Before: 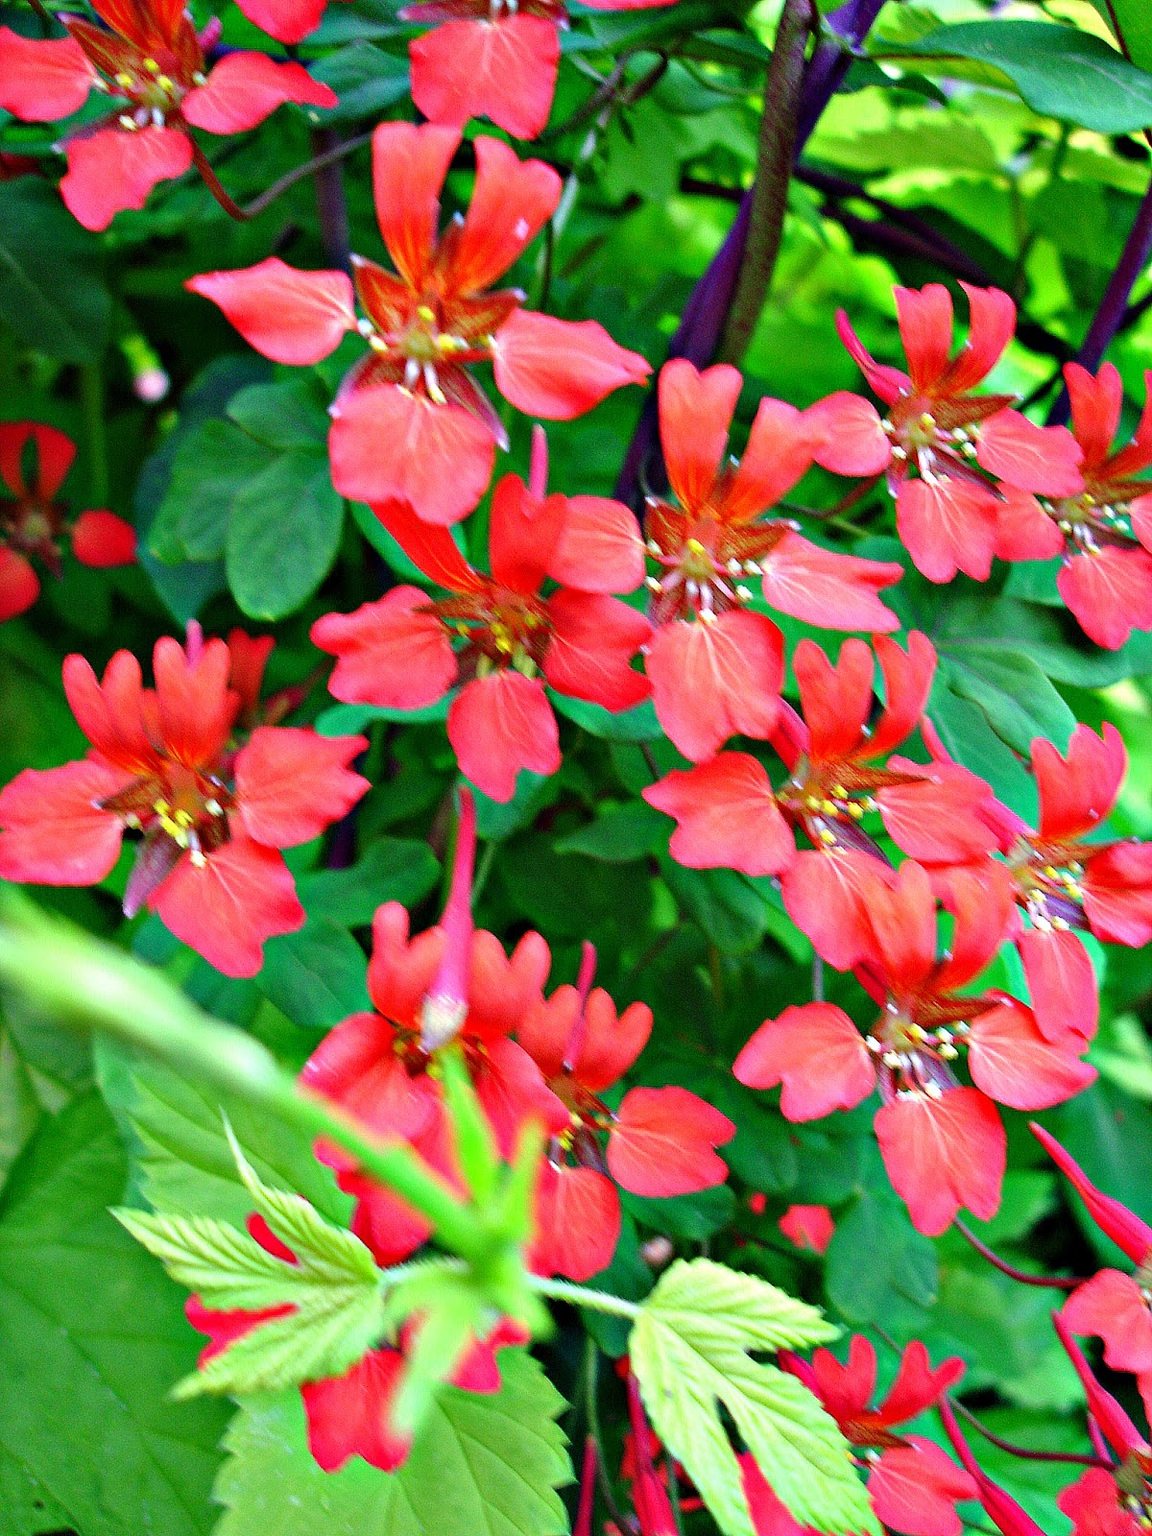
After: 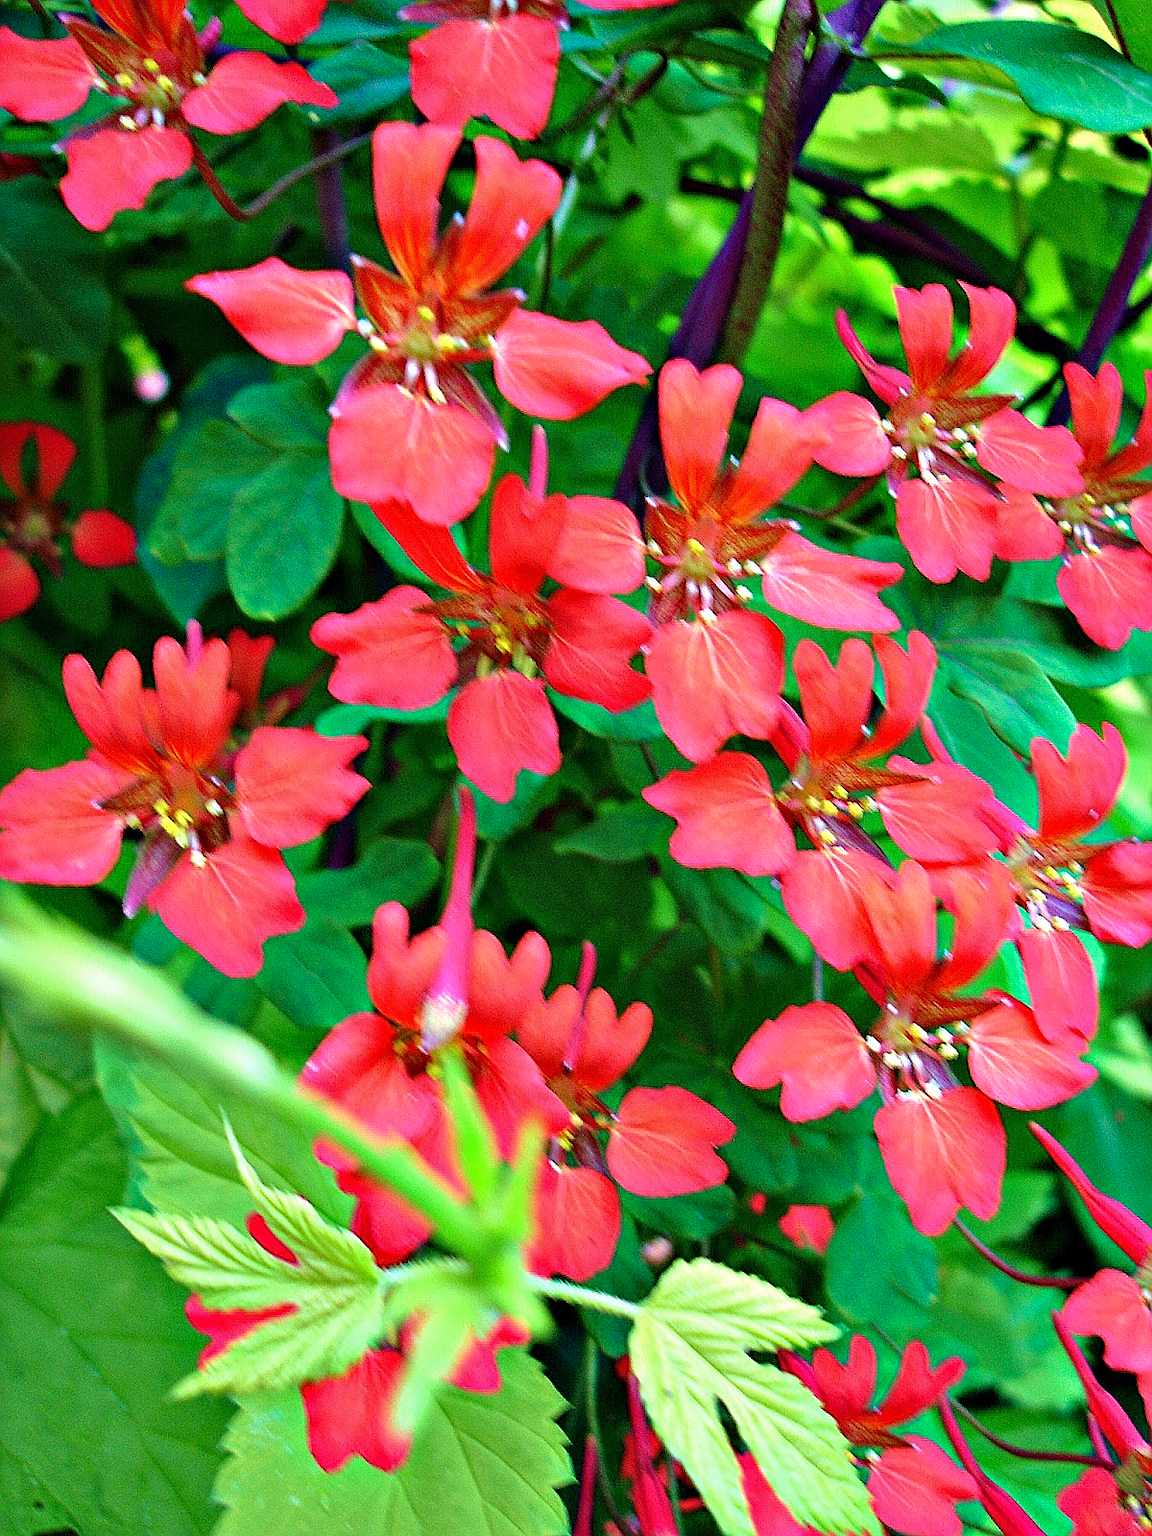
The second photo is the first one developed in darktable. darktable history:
velvia: strength 44.56%
exposure: exposure -0.015 EV, compensate exposure bias true, compensate highlight preservation false
sharpen: amount 0.491
